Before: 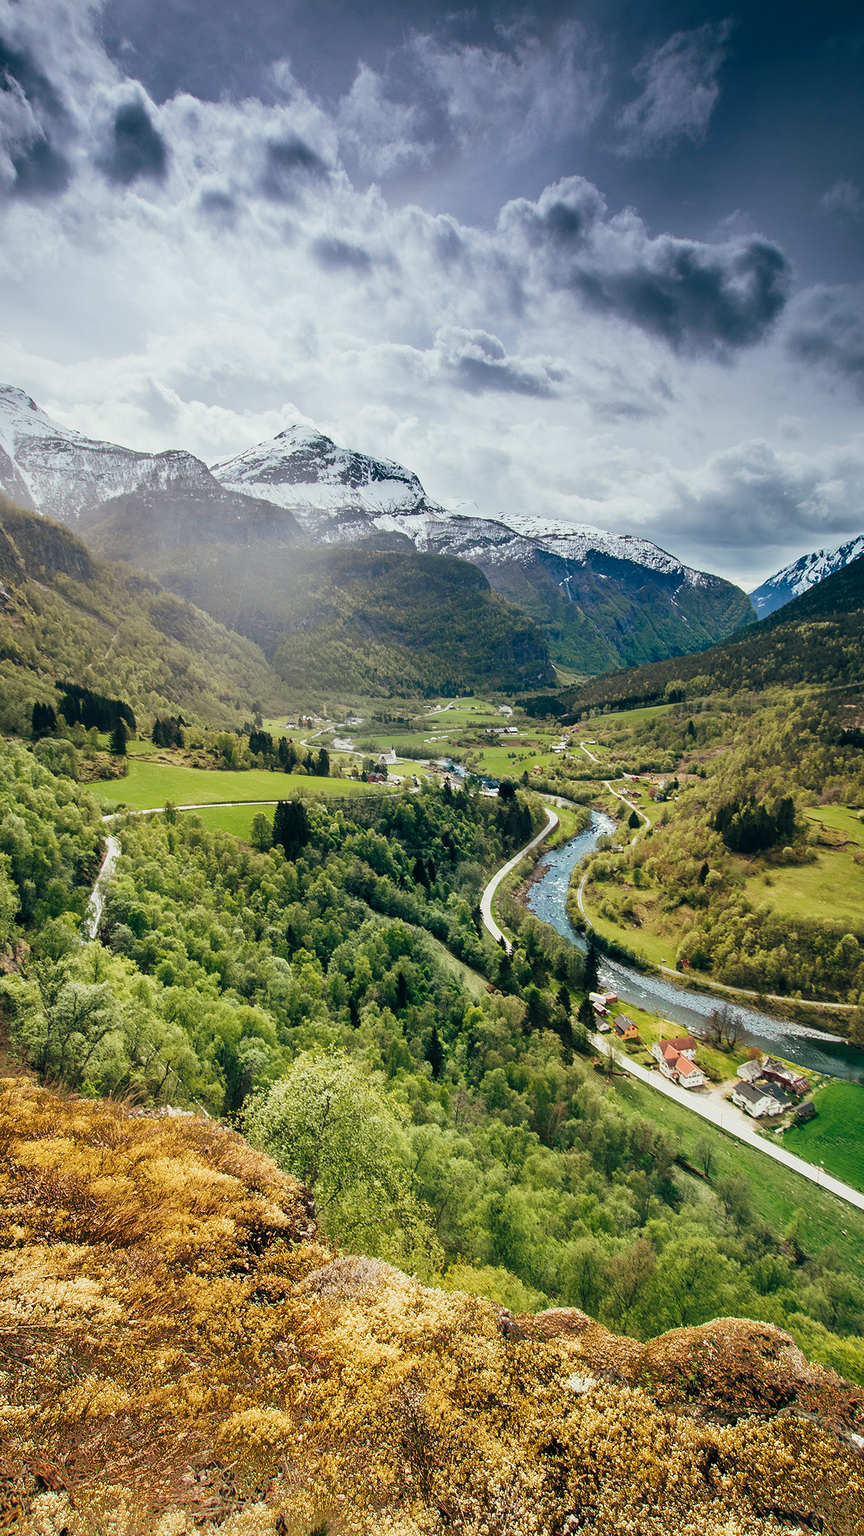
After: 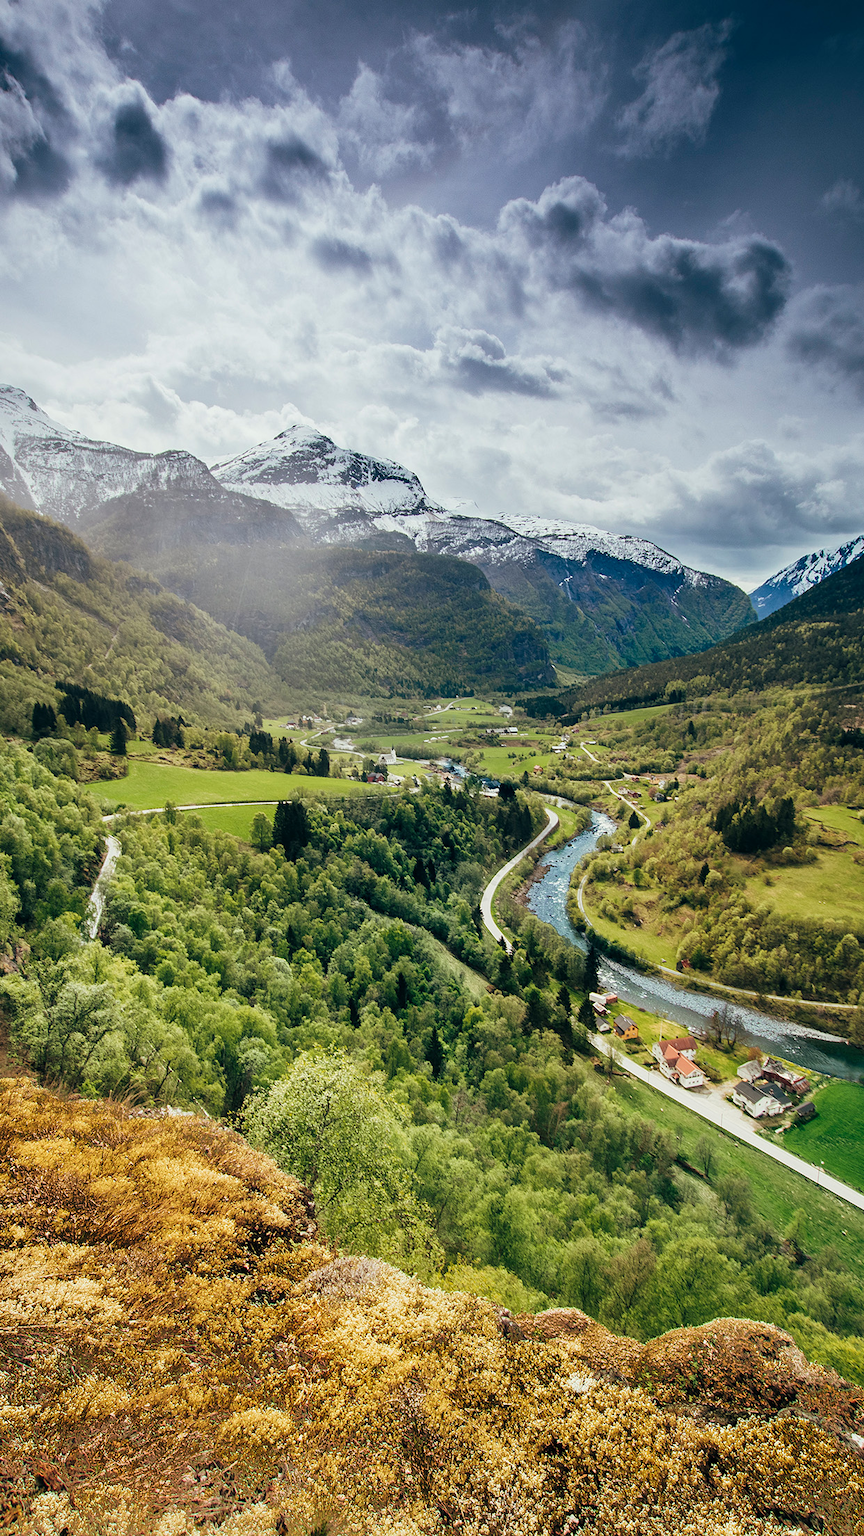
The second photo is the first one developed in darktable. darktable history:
local contrast: mode bilateral grid, contrast 9, coarseness 25, detail 115%, midtone range 0.2
